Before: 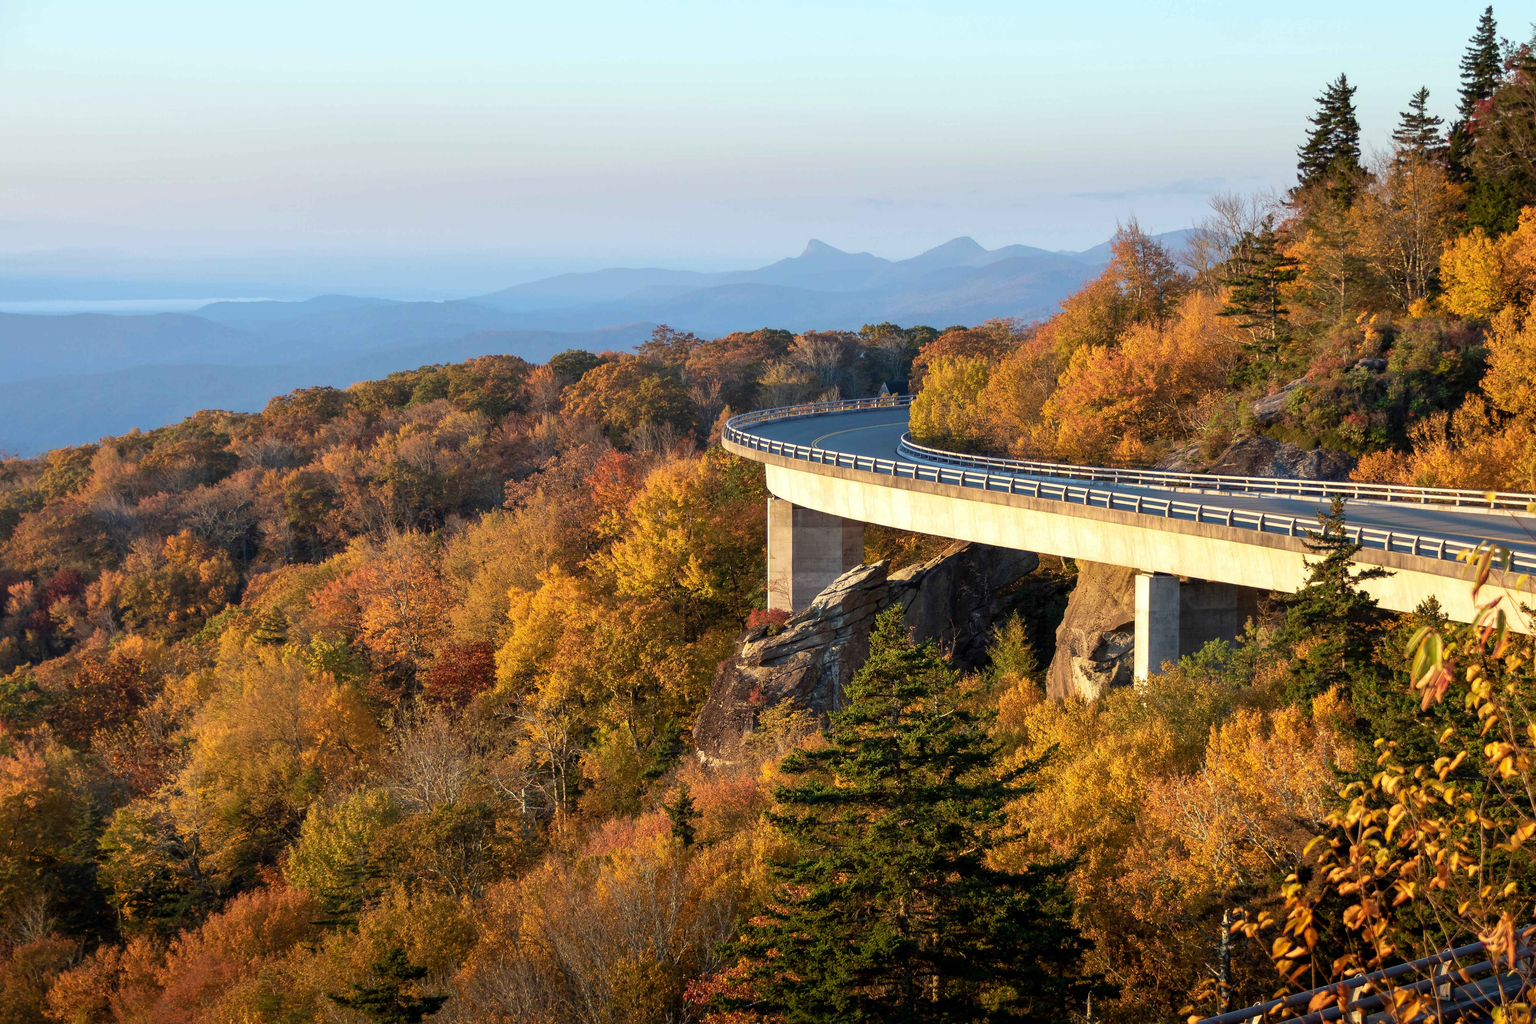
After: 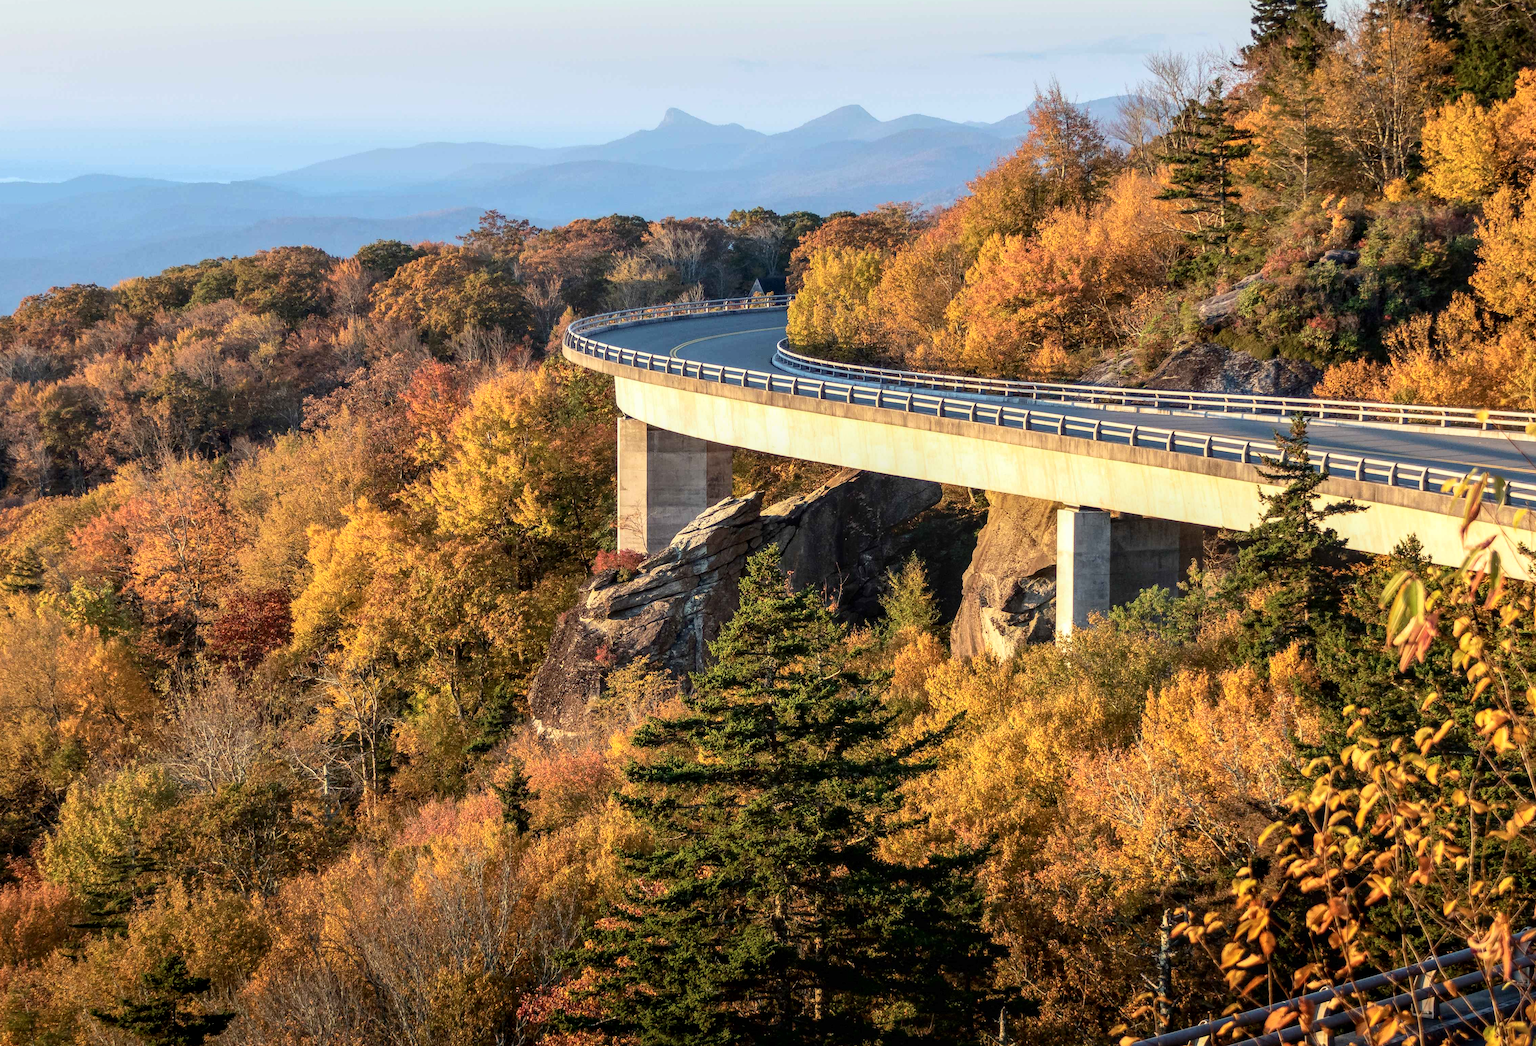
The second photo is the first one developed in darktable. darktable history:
tone curve: curves: ch0 [(0, 0) (0.003, 0.019) (0.011, 0.019) (0.025, 0.026) (0.044, 0.043) (0.069, 0.066) (0.1, 0.095) (0.136, 0.133) (0.177, 0.181) (0.224, 0.233) (0.277, 0.302) (0.335, 0.375) (0.399, 0.452) (0.468, 0.532) (0.543, 0.609) (0.623, 0.695) (0.709, 0.775) (0.801, 0.865) (0.898, 0.932) (1, 1)], color space Lab, independent channels, preserve colors none
crop: left 16.404%, top 14.601%
local contrast: on, module defaults
